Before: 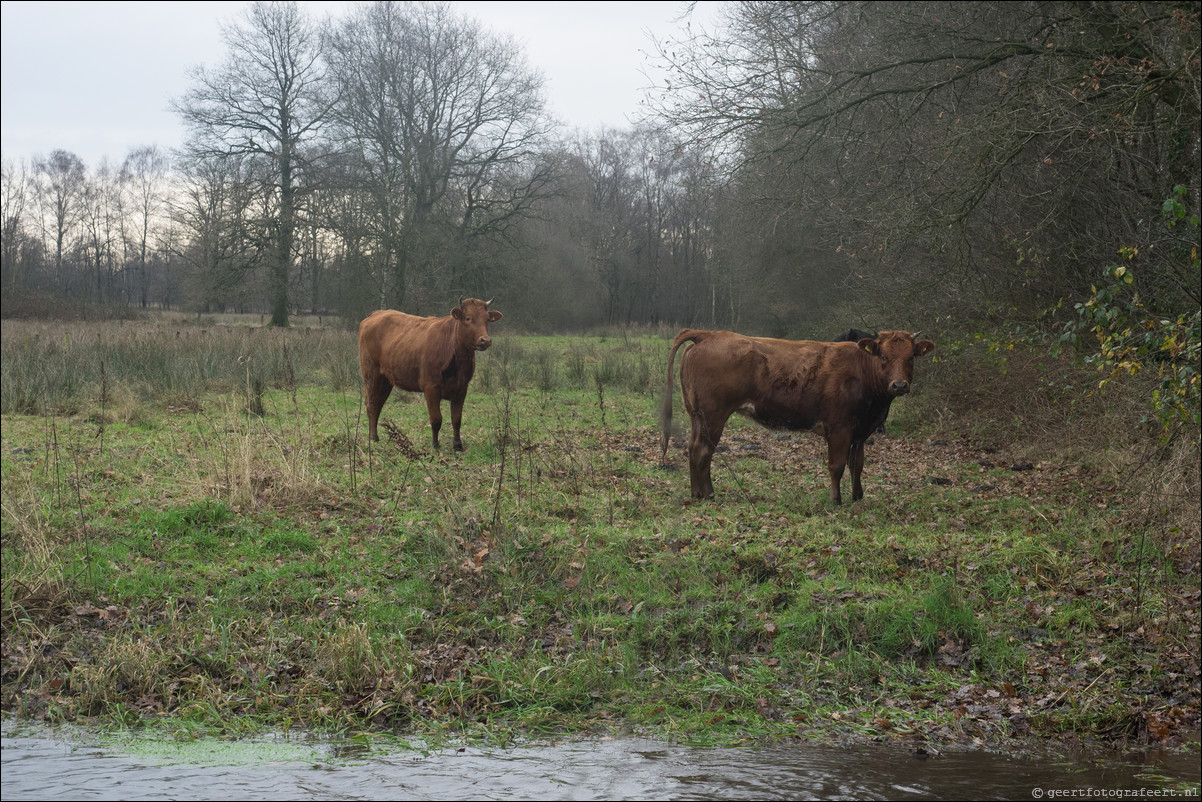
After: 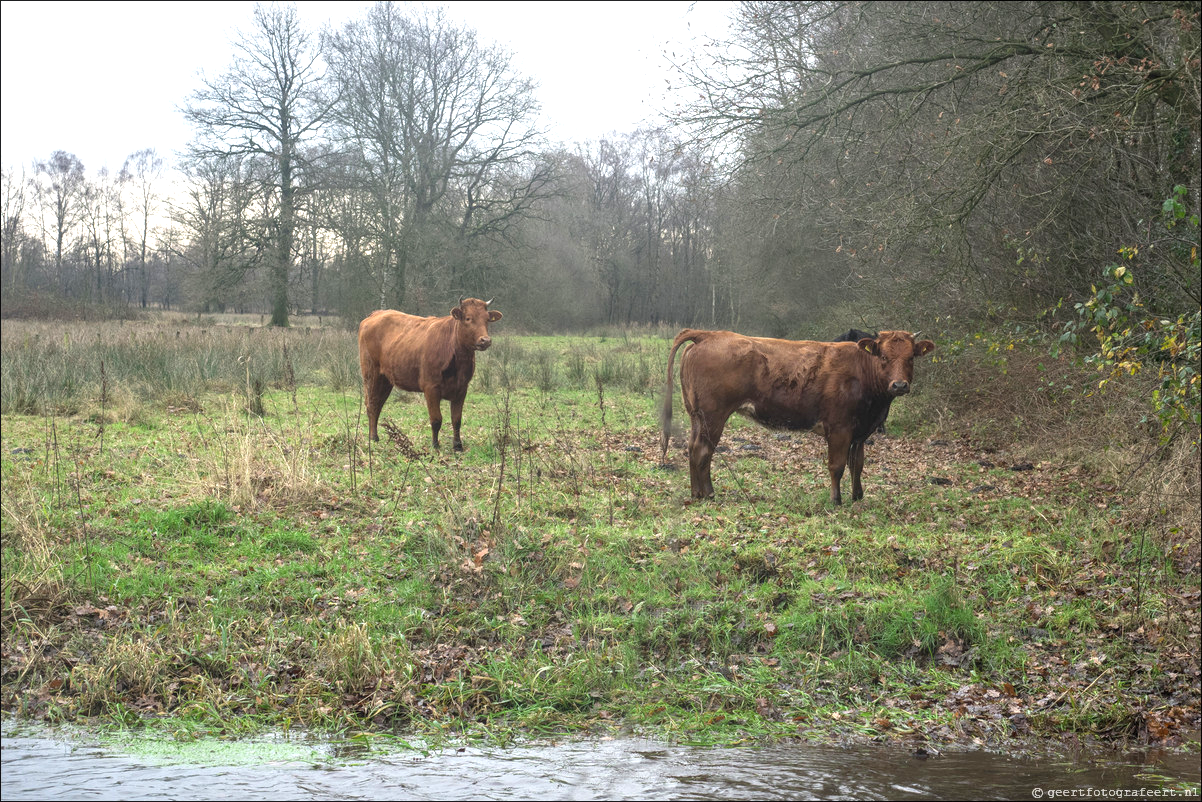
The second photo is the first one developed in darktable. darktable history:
local contrast: detail 110%
exposure: exposure 1.089 EV, compensate highlight preservation false
